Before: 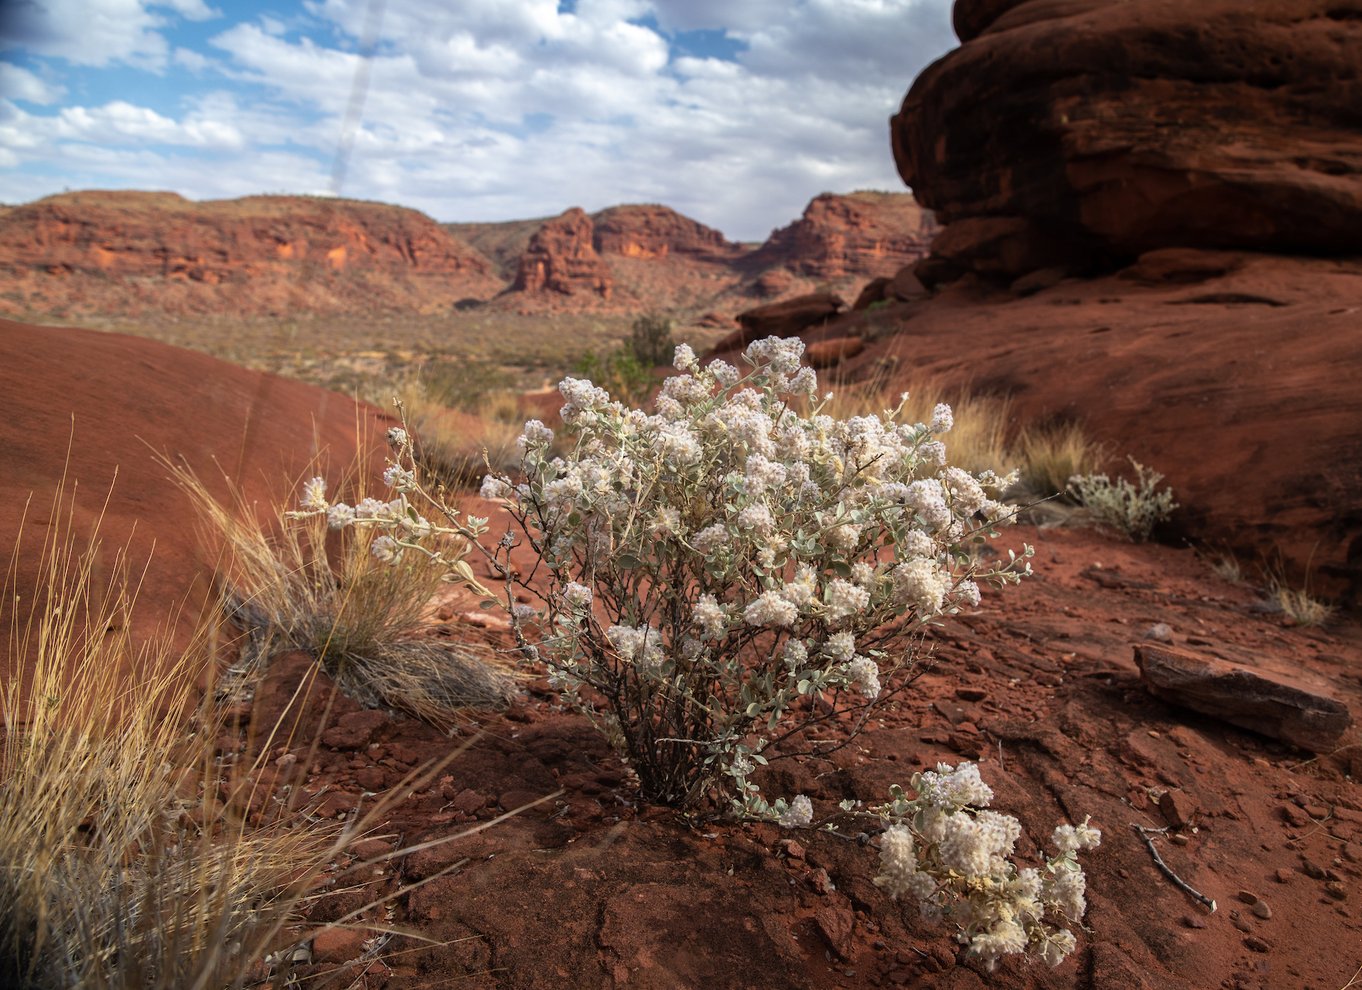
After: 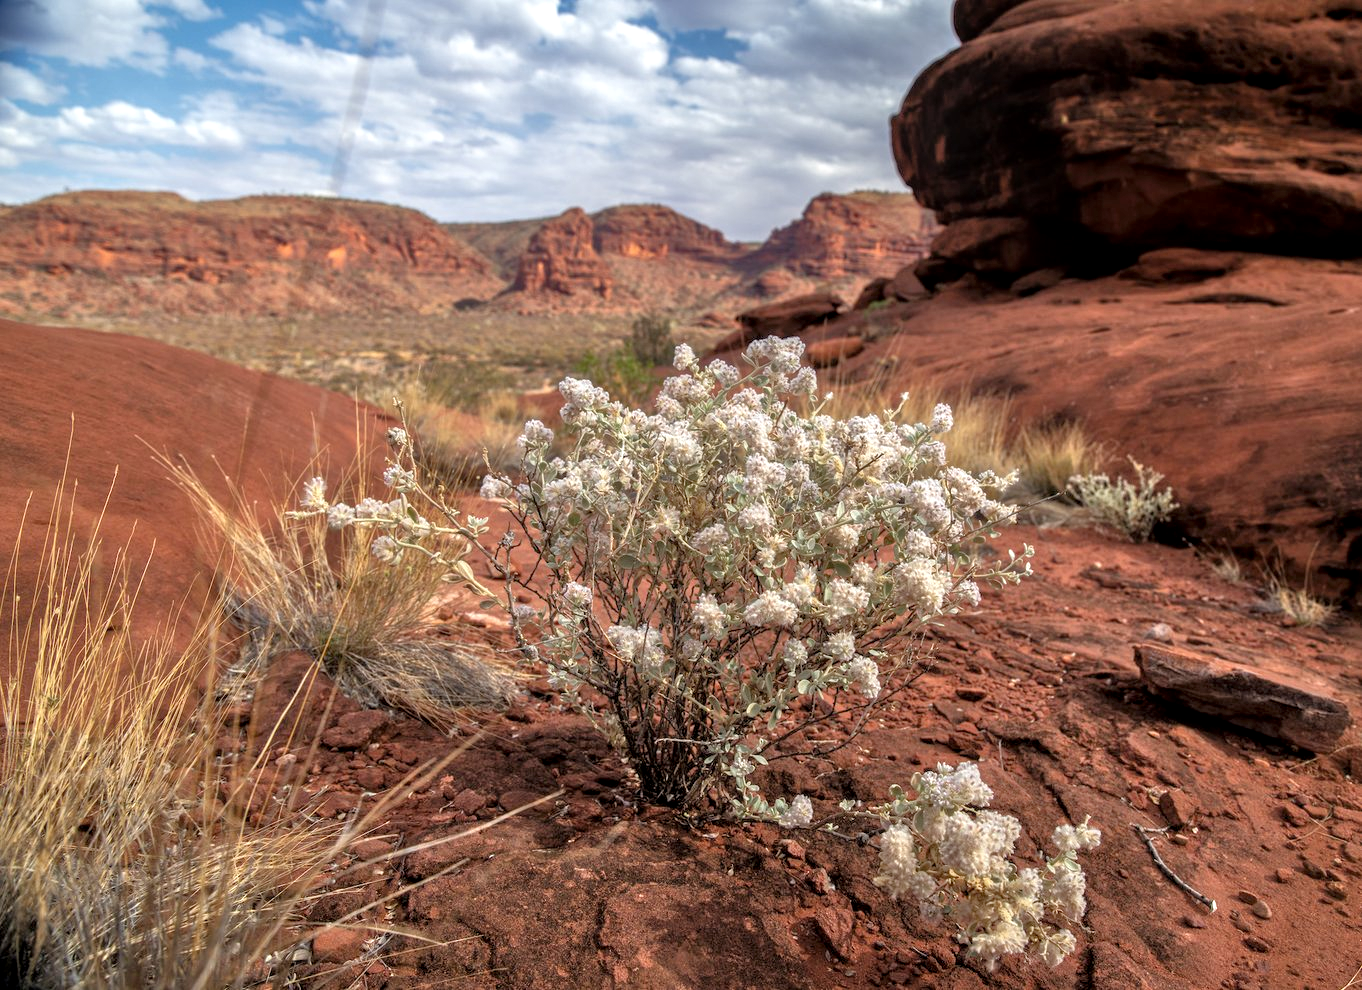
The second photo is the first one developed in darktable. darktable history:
tone equalizer: -7 EV 0.15 EV, -6 EV 0.579 EV, -5 EV 1.12 EV, -4 EV 1.36 EV, -3 EV 1.14 EV, -2 EV 0.6 EV, -1 EV 0.163 EV
local contrast: detail 130%
